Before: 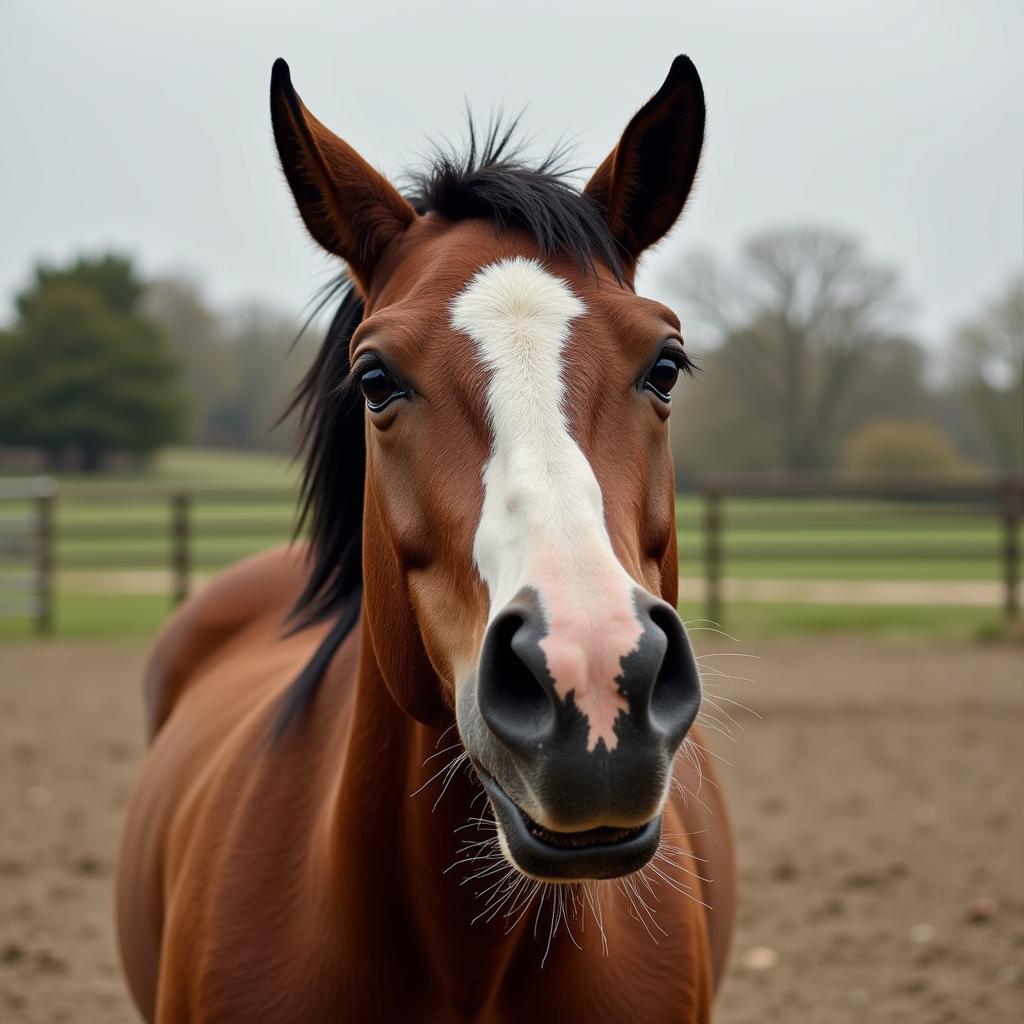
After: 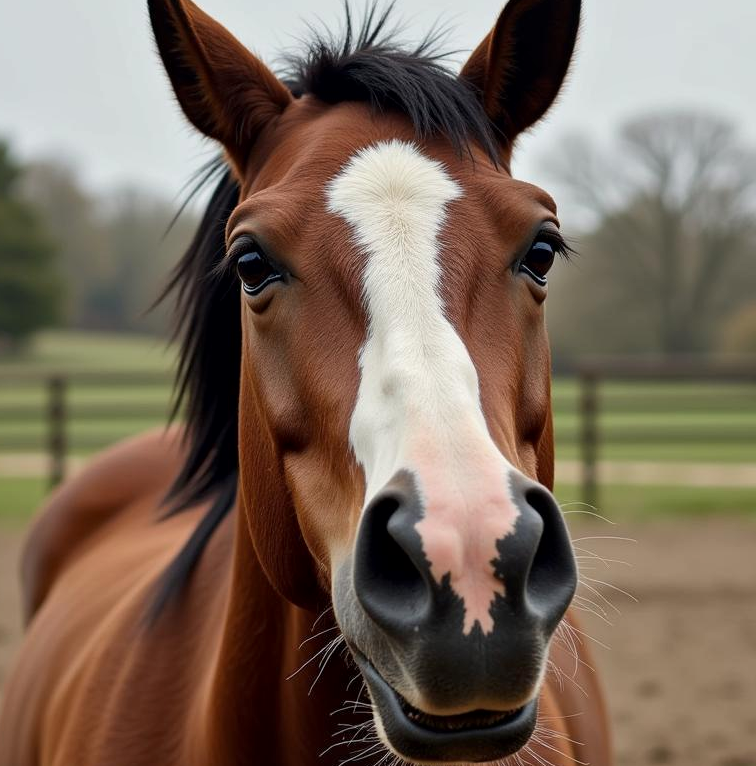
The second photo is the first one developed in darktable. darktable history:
crop and rotate: left 12.155%, top 11.469%, right 13.957%, bottom 13.718%
local contrast: mode bilateral grid, contrast 21, coarseness 50, detail 119%, midtone range 0.2
